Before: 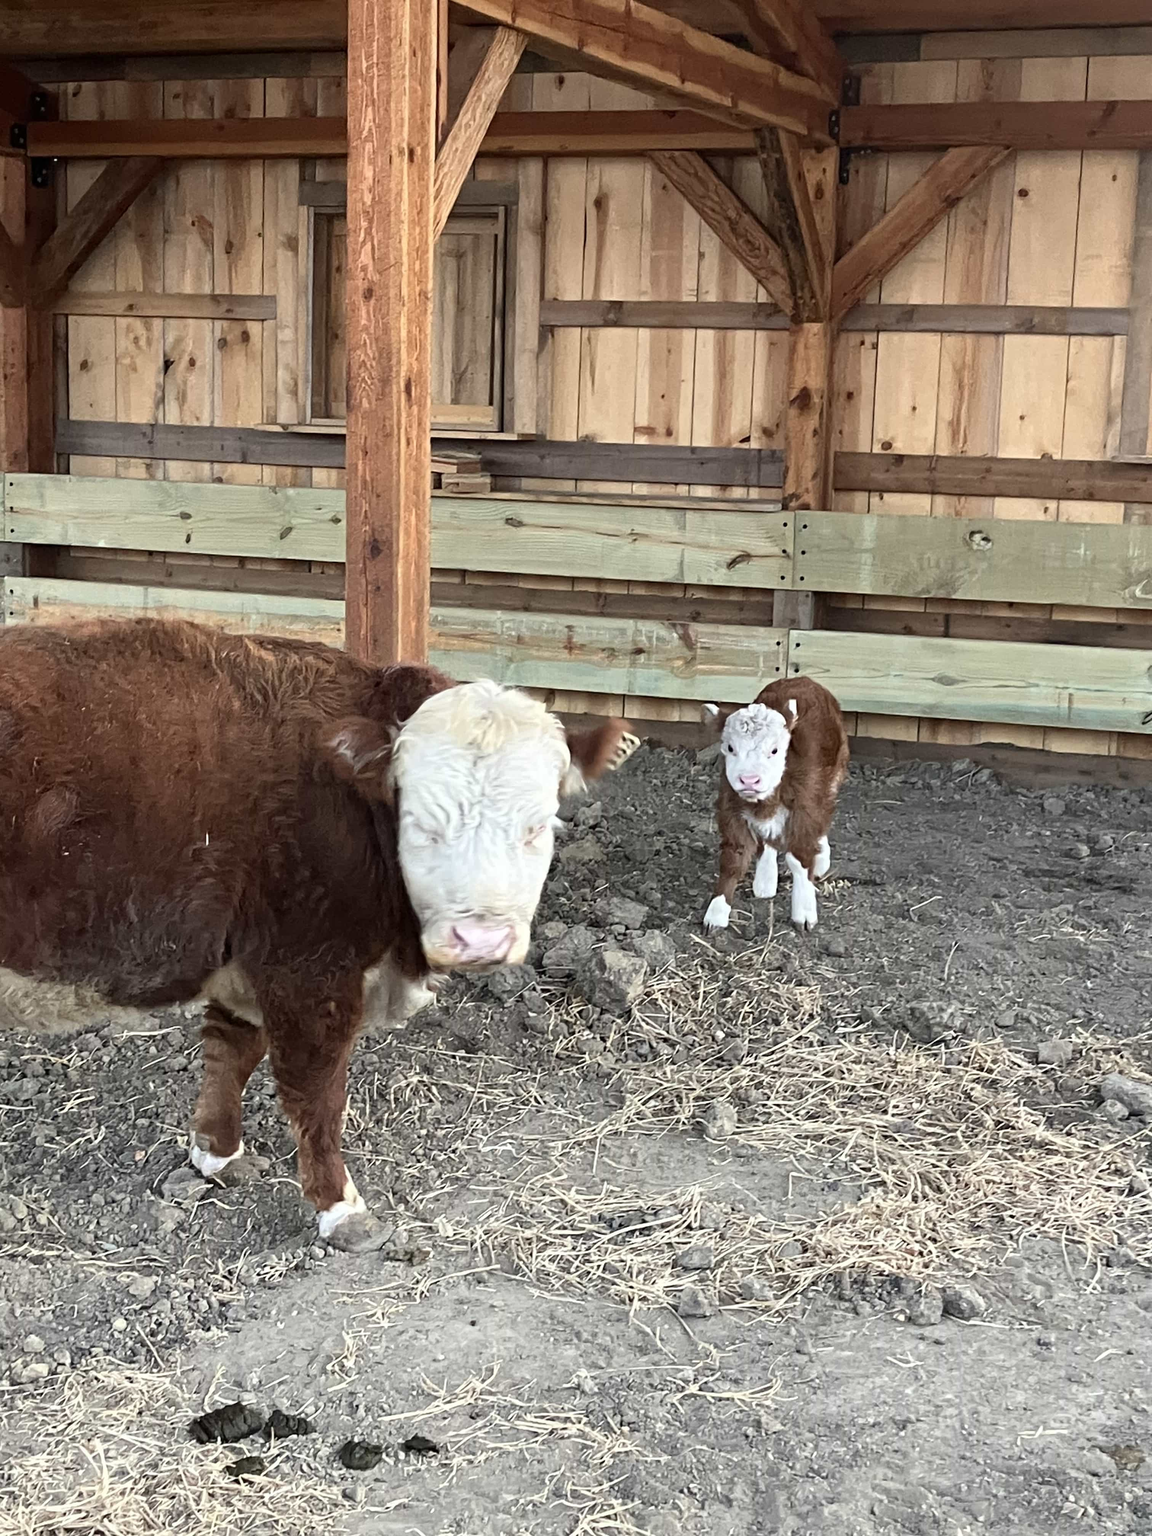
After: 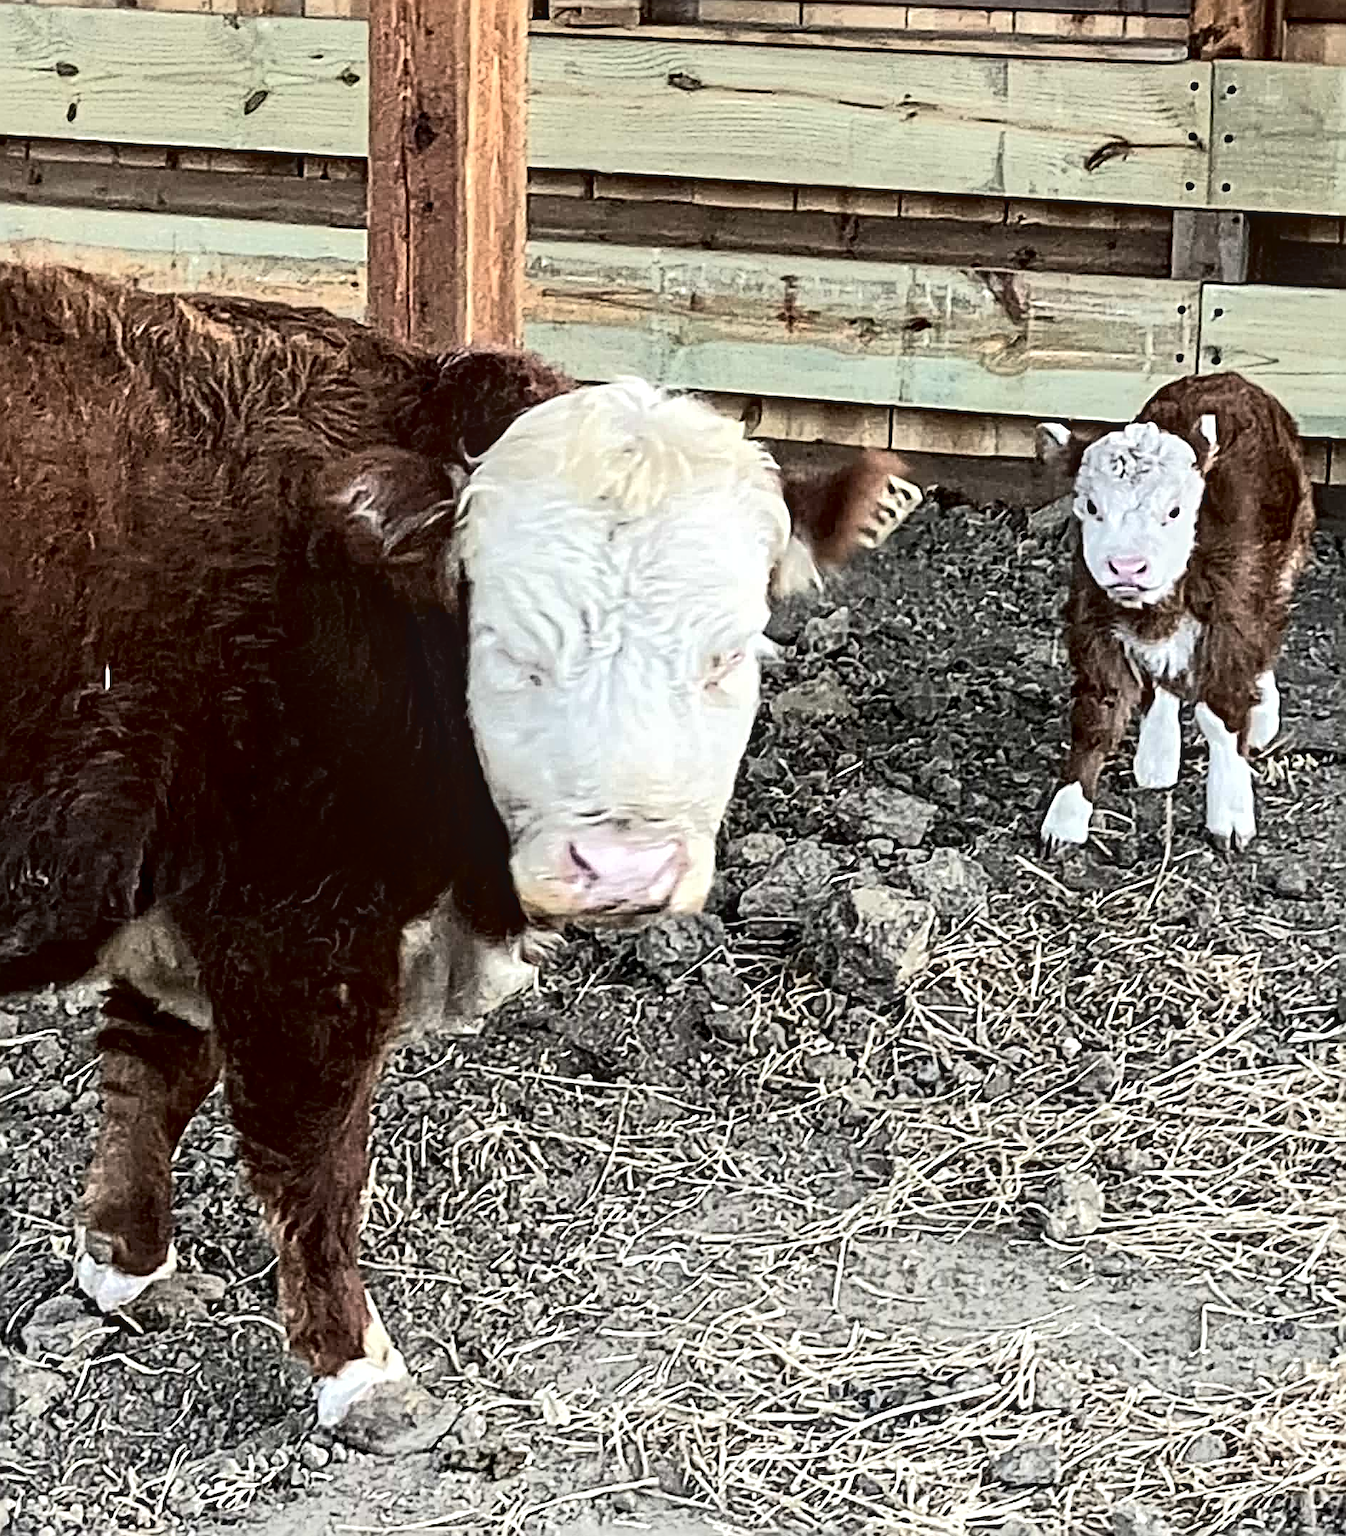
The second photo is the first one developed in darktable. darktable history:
sharpen: radius 3.686, amount 0.934
base curve: curves: ch0 [(0, 0) (0.303, 0.277) (1, 1)], preserve colors none
crop: left 13.046%, top 31.182%, right 24.795%, bottom 15.625%
exposure: exposure 0.124 EV, compensate highlight preservation false
local contrast: on, module defaults
tone curve: curves: ch0 [(0, 0) (0.003, 0.001) (0.011, 0.001) (0.025, 0.001) (0.044, 0.001) (0.069, 0.003) (0.1, 0.007) (0.136, 0.013) (0.177, 0.032) (0.224, 0.083) (0.277, 0.157) (0.335, 0.237) (0.399, 0.334) (0.468, 0.446) (0.543, 0.562) (0.623, 0.683) (0.709, 0.801) (0.801, 0.869) (0.898, 0.918) (1, 1)], color space Lab, independent channels, preserve colors none
